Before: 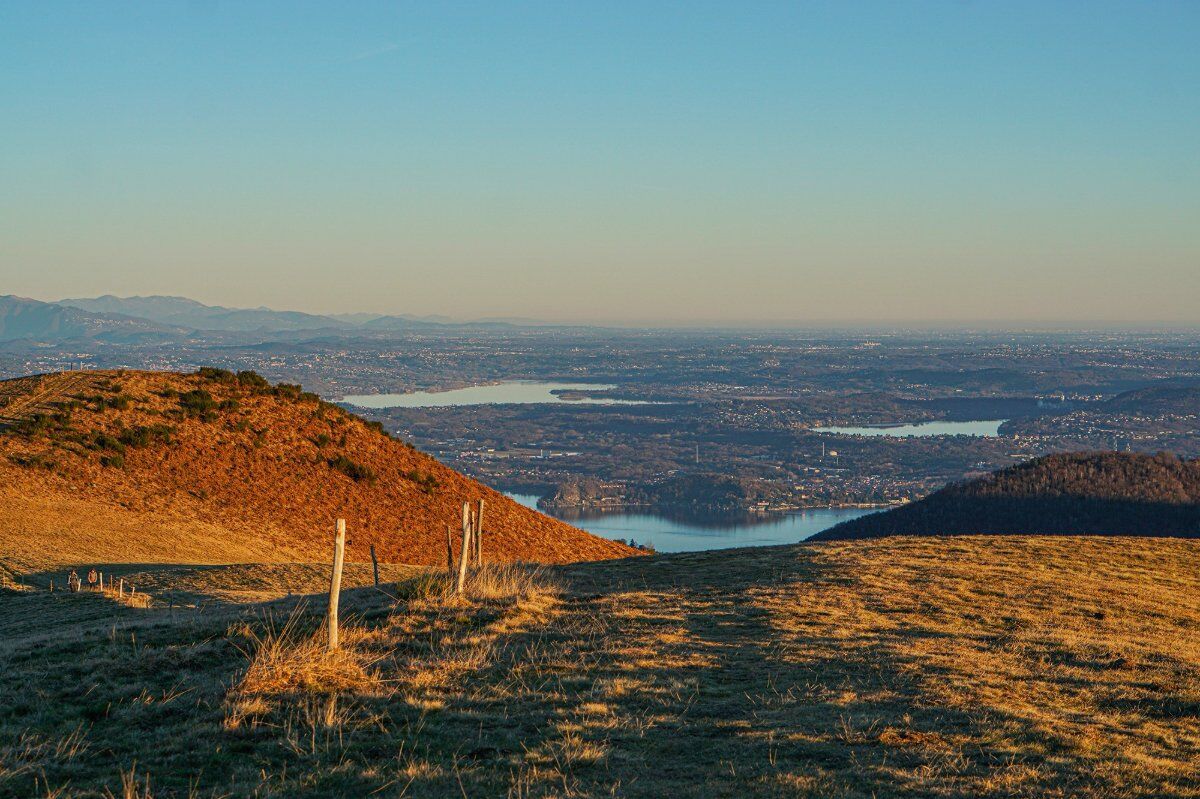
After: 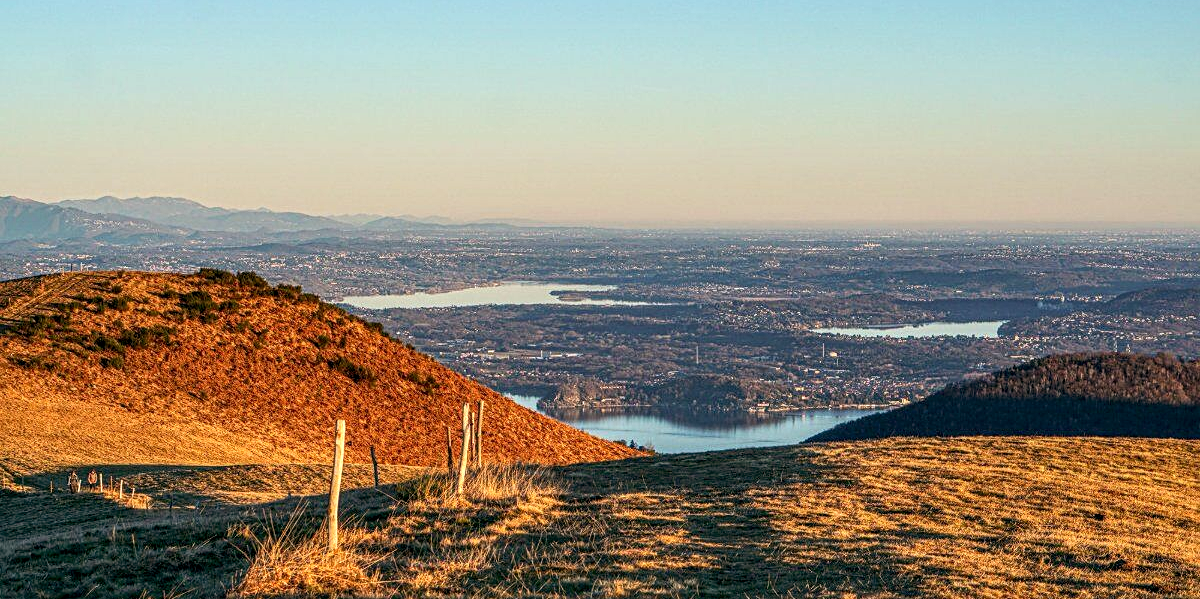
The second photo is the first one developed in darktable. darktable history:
crop and rotate: top 12.5%, bottom 12.5%
levels: levels [0, 0.476, 0.951]
local contrast: detail 130%
sharpen: amount 0.2
color balance: lift [0.998, 0.998, 1.001, 1.002], gamma [0.995, 1.025, 0.992, 0.975], gain [0.995, 1.02, 0.997, 0.98]
exposure: black level correction 0.001, exposure 0.191 EV, compensate highlight preservation false
contrast brightness saturation: contrast 0.15, brightness 0.05
